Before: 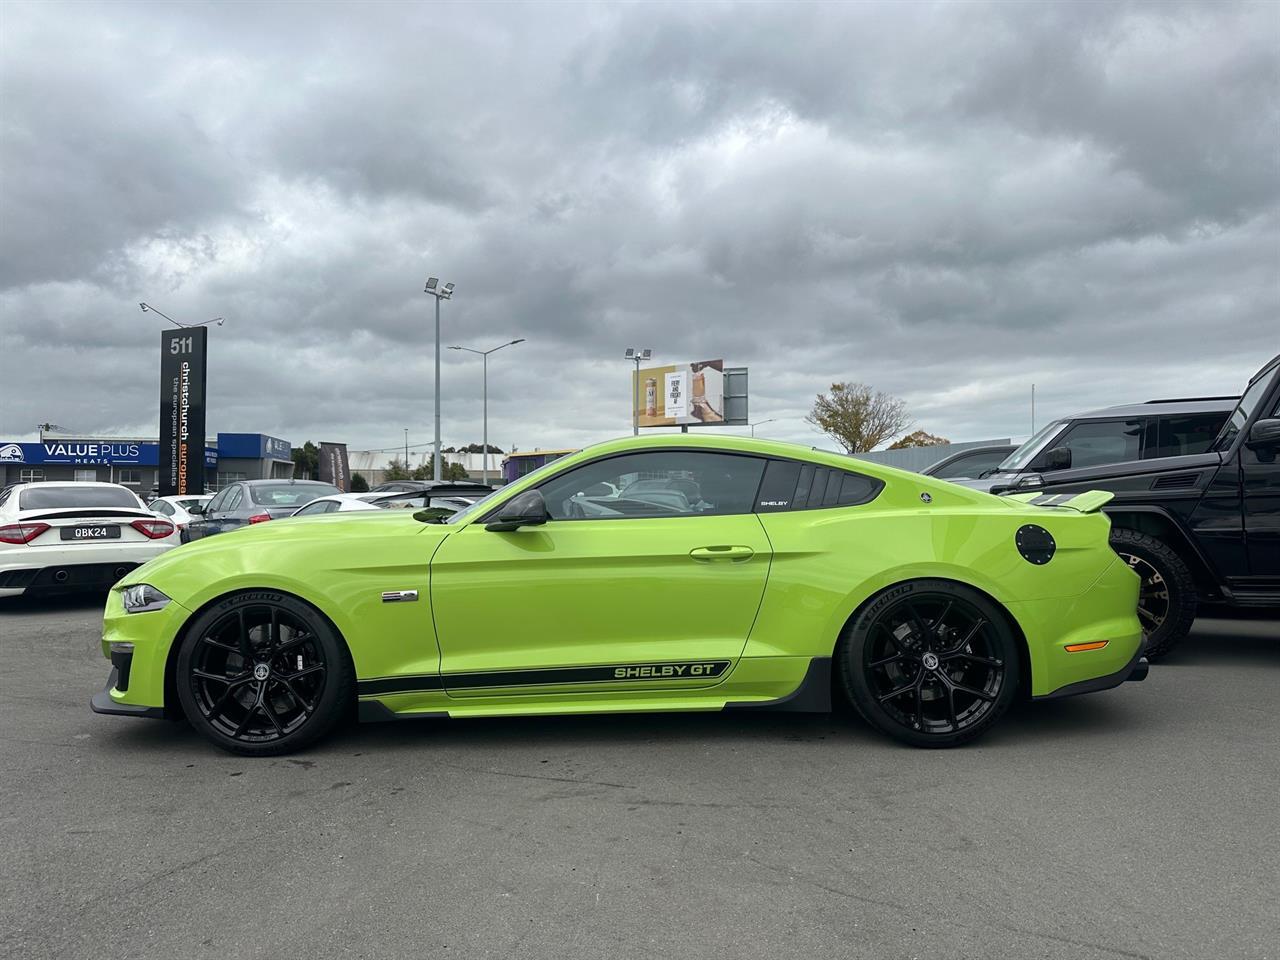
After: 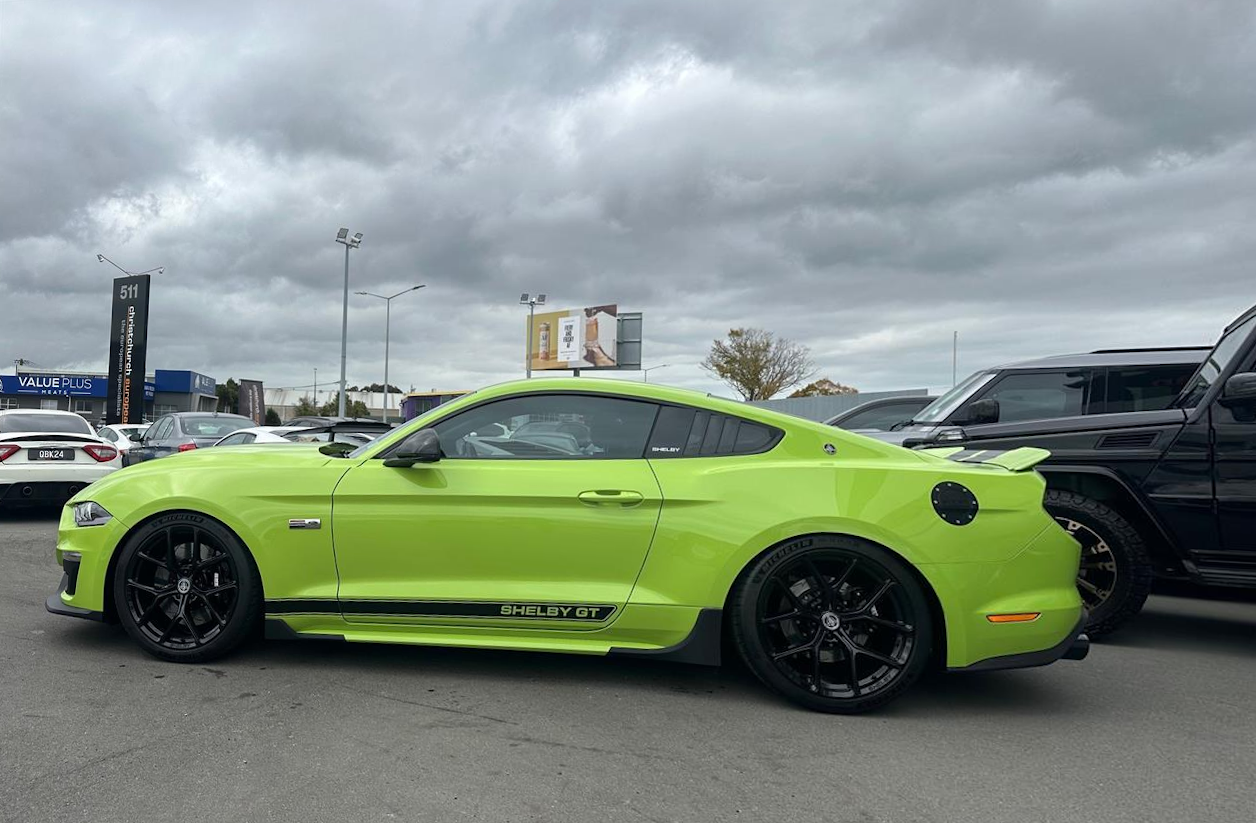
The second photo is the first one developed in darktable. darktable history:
white balance: emerald 1
rotate and perspective: rotation 1.69°, lens shift (vertical) -0.023, lens shift (horizontal) -0.291, crop left 0.025, crop right 0.988, crop top 0.092, crop bottom 0.842
